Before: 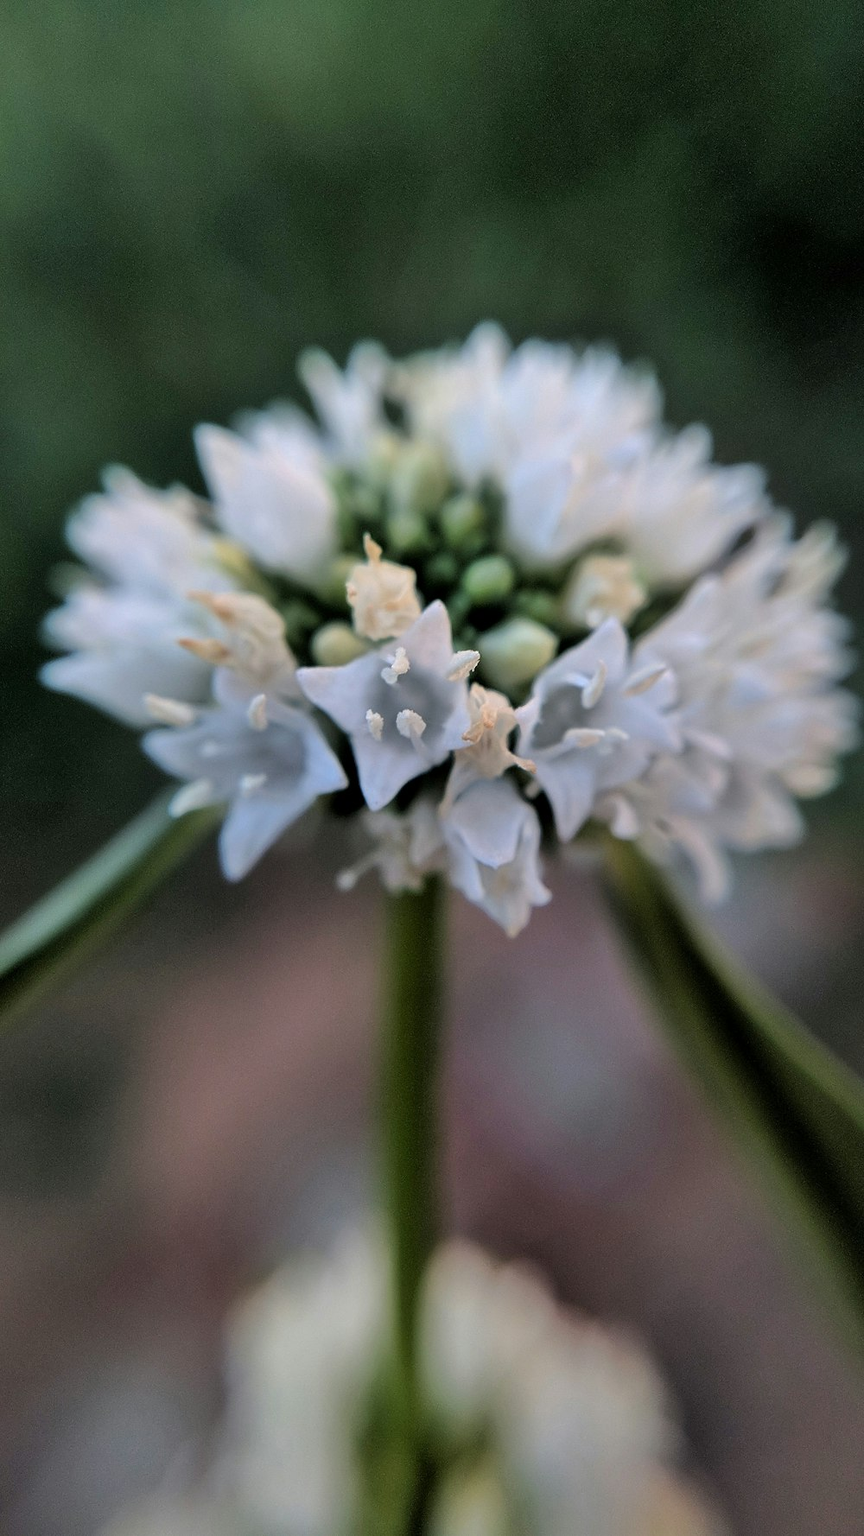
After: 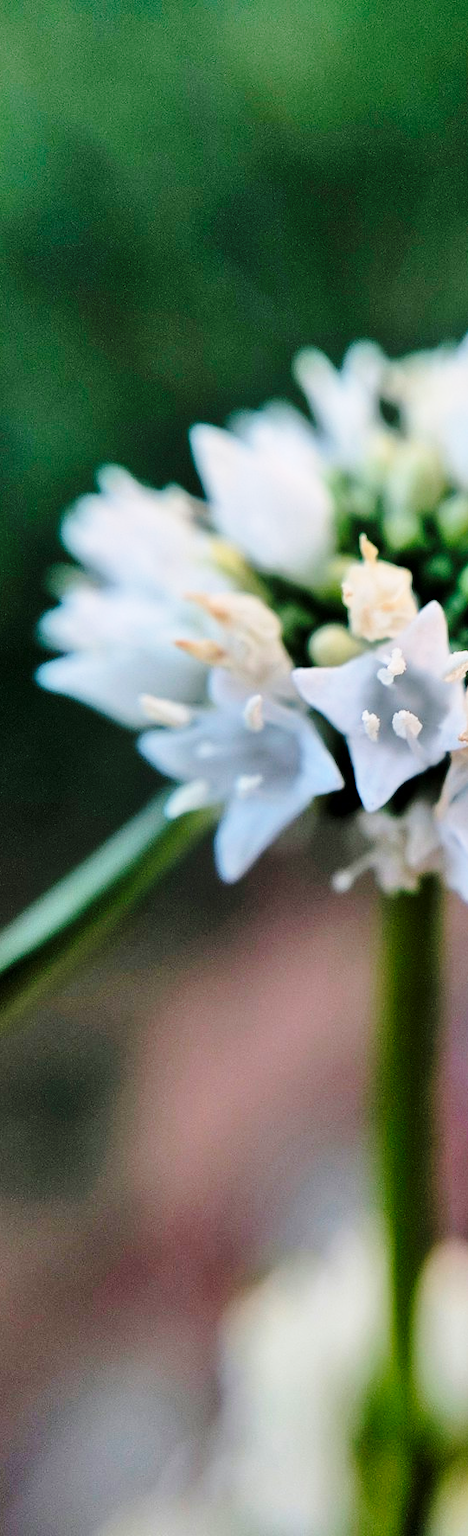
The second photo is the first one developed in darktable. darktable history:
contrast brightness saturation: contrast 0.039, saturation 0.072
crop: left 0.584%, right 45.178%, bottom 0.092%
base curve: curves: ch0 [(0, 0) (0.028, 0.03) (0.121, 0.232) (0.46, 0.748) (0.859, 0.968) (1, 1)], preserve colors none
